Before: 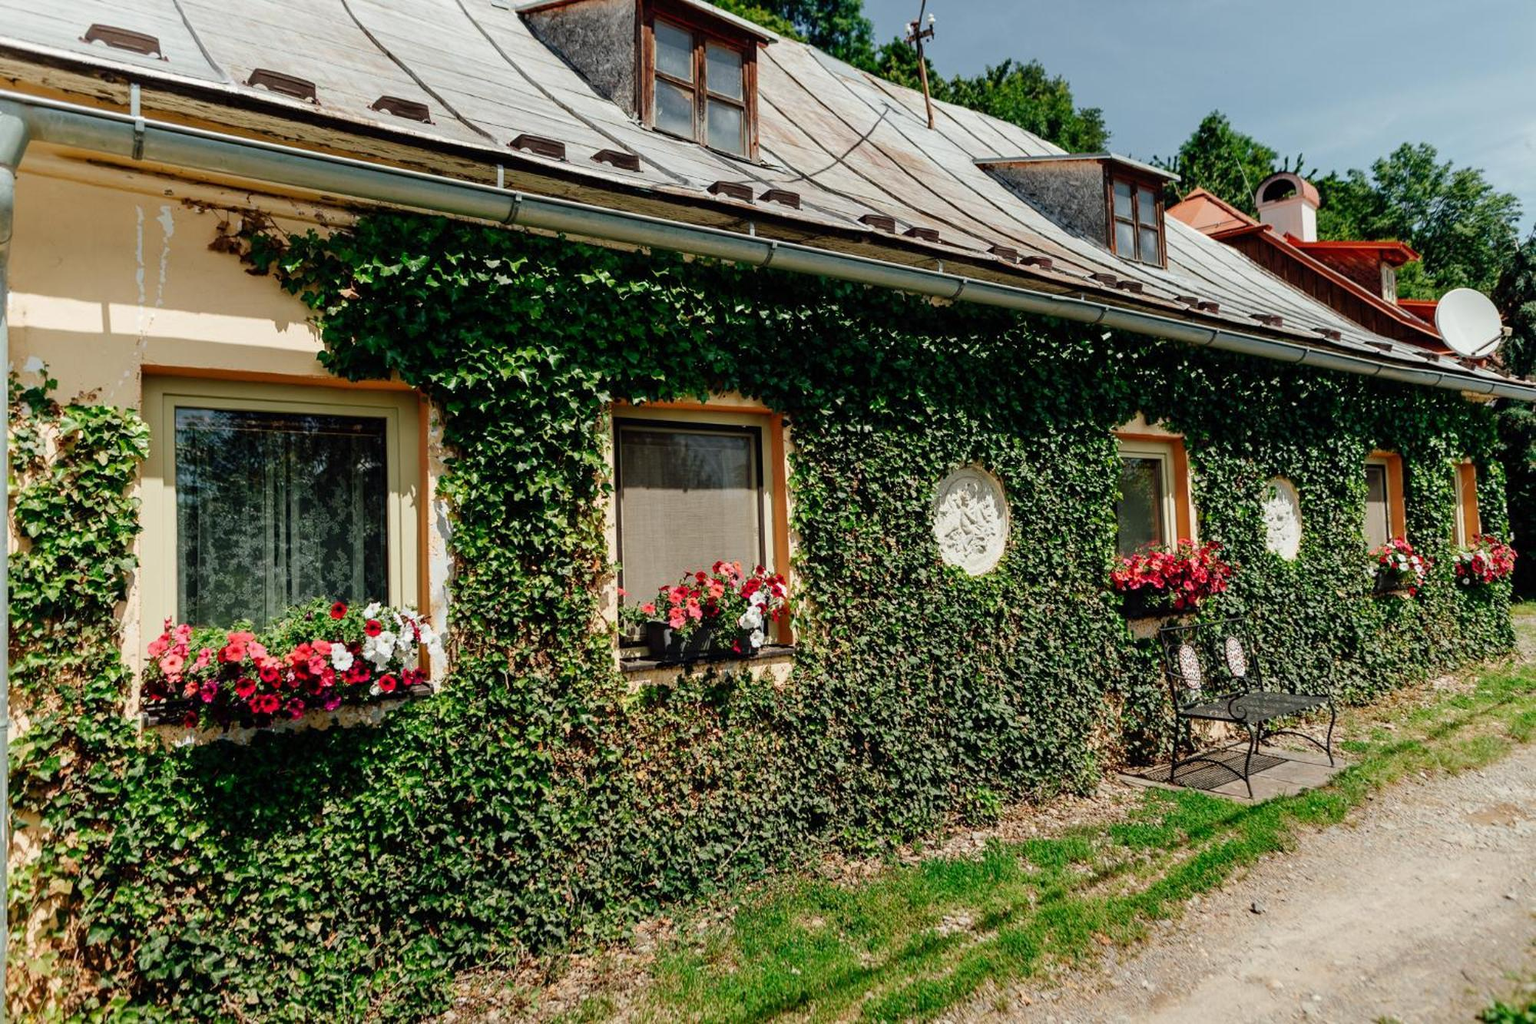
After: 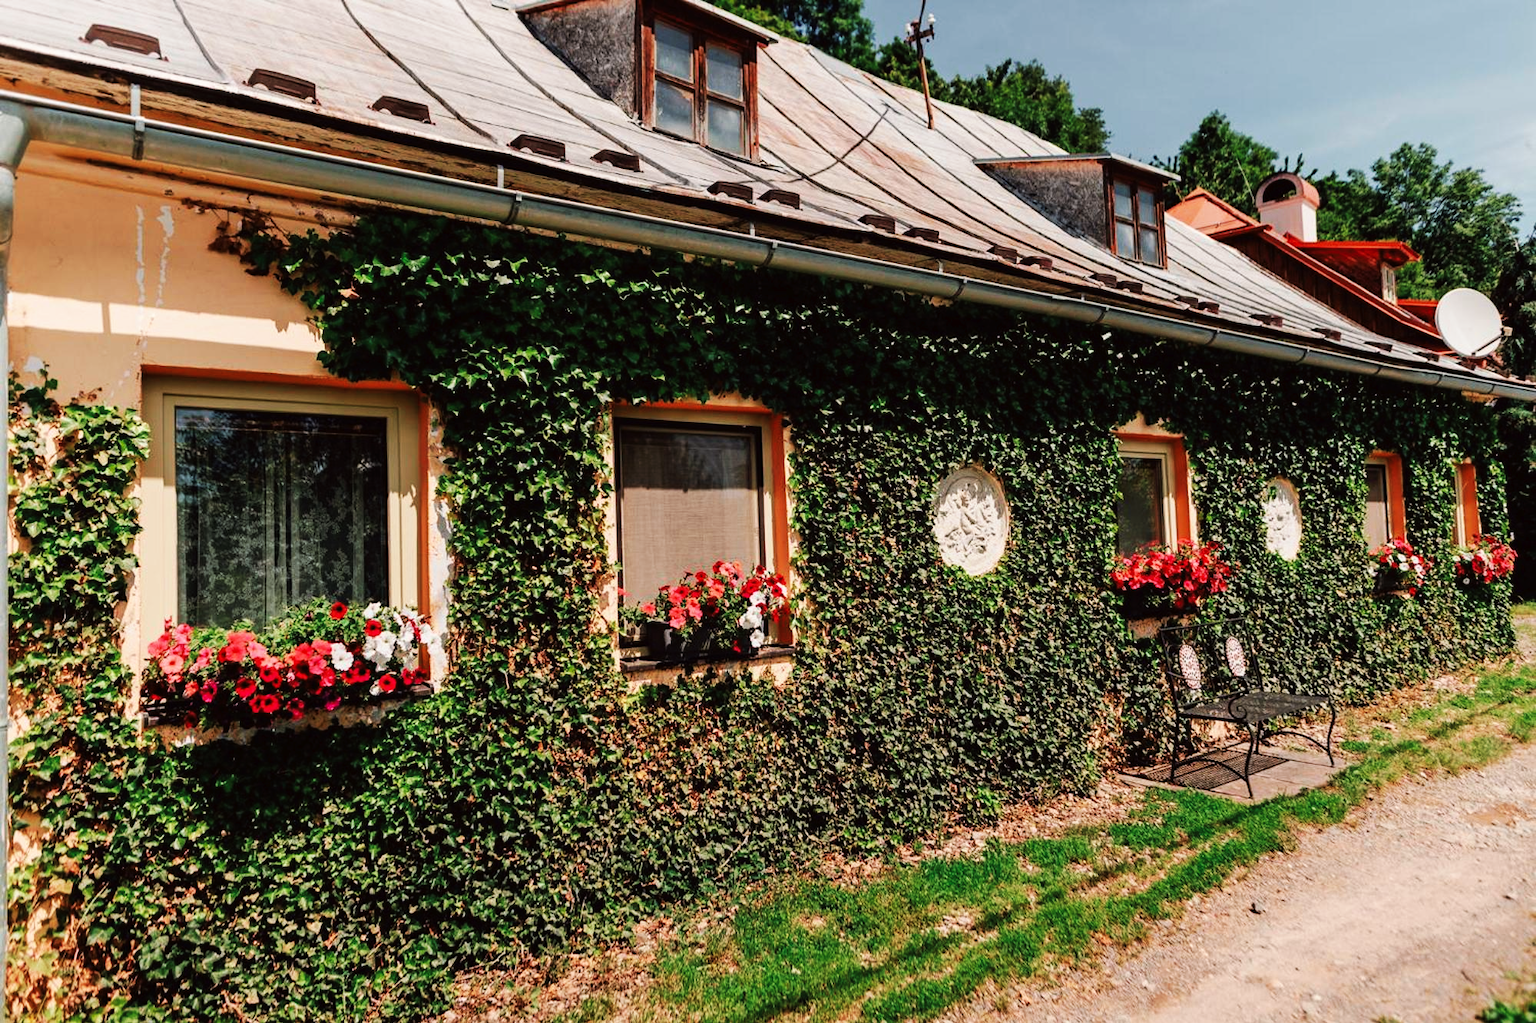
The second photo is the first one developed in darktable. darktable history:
tone curve: curves: ch0 [(0, 0) (0.003, 0.009) (0.011, 0.013) (0.025, 0.019) (0.044, 0.029) (0.069, 0.04) (0.1, 0.053) (0.136, 0.08) (0.177, 0.114) (0.224, 0.151) (0.277, 0.207) (0.335, 0.267) (0.399, 0.35) (0.468, 0.442) (0.543, 0.545) (0.623, 0.656) (0.709, 0.752) (0.801, 0.843) (0.898, 0.932) (1, 1)], preserve colors none
color look up table: target L [89.64, 91.02, 88.43, 88.61, 84.8, 73, 58.71, 57.59, 51.38, 40.83, 200.01, 83.45, 83.54, 74.97, 72.92, 66.51, 57, 59.99, 54.51, 45.47, 47.76, 31.35, 39.06, 28.32, 76.01, 78.85, 62.26, 63.58, 64.01, 55.85, 58.63, 55.44, 50.98, 43.61, 41.24, 48.9, 37.3, 42.44, 27.14, 15.29, 18.35, 12.68, 88.62, 79.67, 70.43, 60.03, 54.14, 47.1, 3.908], target a [-36.63, -10.16, -52.32, -20.43, -78.15, -60.63, -21.89, -37.51, -37.62, -12.46, 0, 8.085, 10.03, 29.54, 22.89, 18.06, 59.01, 16.51, 64.23, 43.59, 56.29, 11.67, 47.3, 38.92, 36.18, 19.18, 64.55, 8.226, 56.06, 68.2, 75.84, 55.97, 30.23, 4.32, 27.61, 59.51, 7.402, 53.88, 38.29, 11.87, 33.53, 22.15, -48.42, -41.95, -25.77, -11.55, -16.69, -22.75, -0.989], target b [57.33, 67.27, 23.45, 9.518, 68.28, 57.01, 41.73, 23.4, 36.58, 31.01, 0, 46.3, 12.29, 20.49, 59.79, 32.29, 26.1, 48.08, 54.88, 47.6, 51.07, 14.94, 32.62, 39.41, -10.65, -16.97, -26.5, -39.93, -24.72, -0.662, -40.3, 4.858, 4.922, -44.31, -73.35, -2.578, -16.97, -39.28, -49.54, -30.89, -12.08, 2.968, -9.265, -25.14, -38.69, -4.021, -22.21, -4.826, -1.148], num patches 49
